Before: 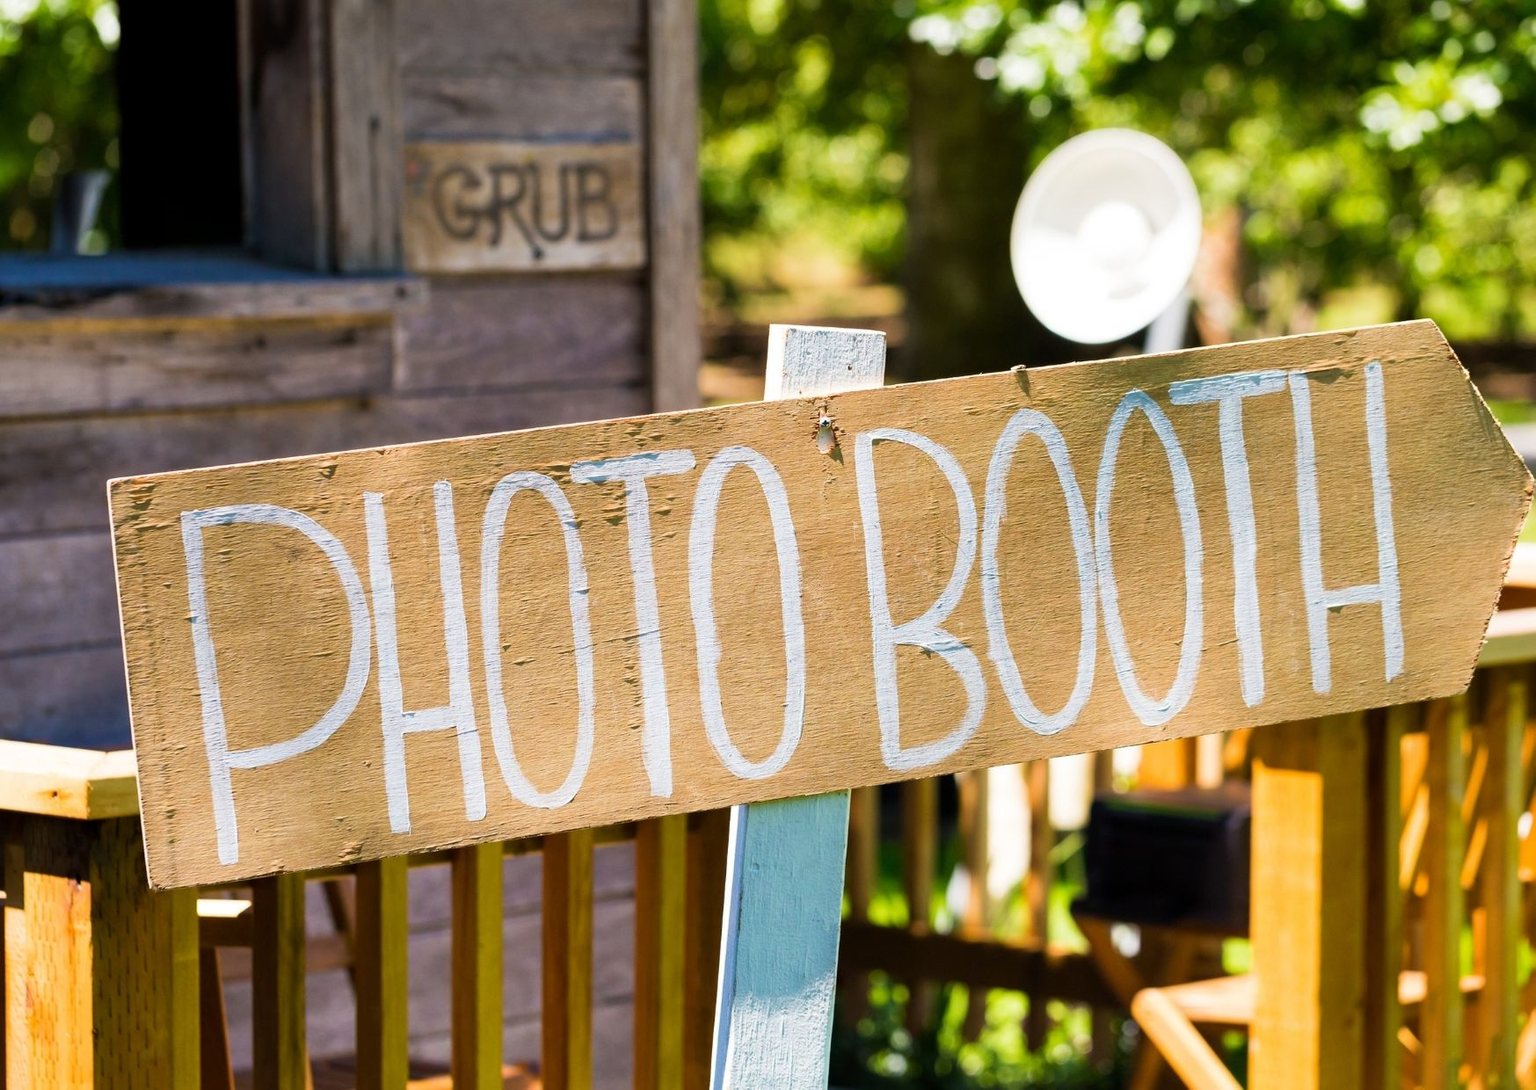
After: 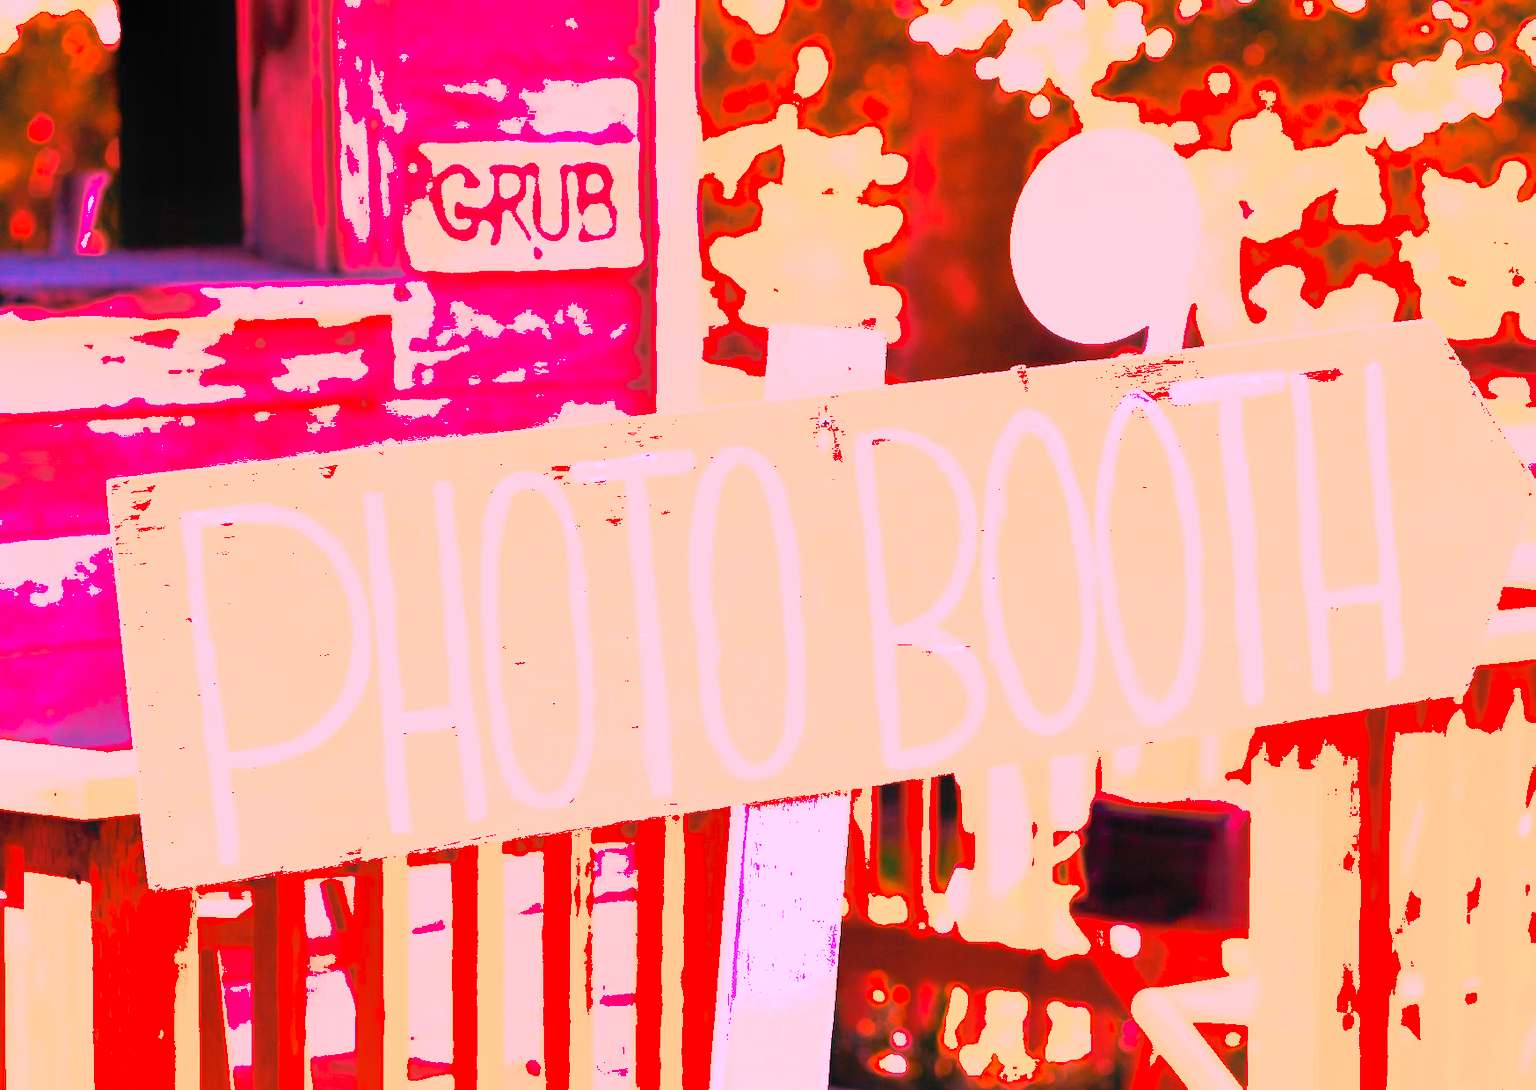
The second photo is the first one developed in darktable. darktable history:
shadows and highlights: on, module defaults
contrast equalizer: y [[0.46, 0.454, 0.451, 0.451, 0.455, 0.46], [0.5 ×6], [0.5 ×6], [0 ×6], [0 ×6]]
white balance: red 4.26, blue 1.802
